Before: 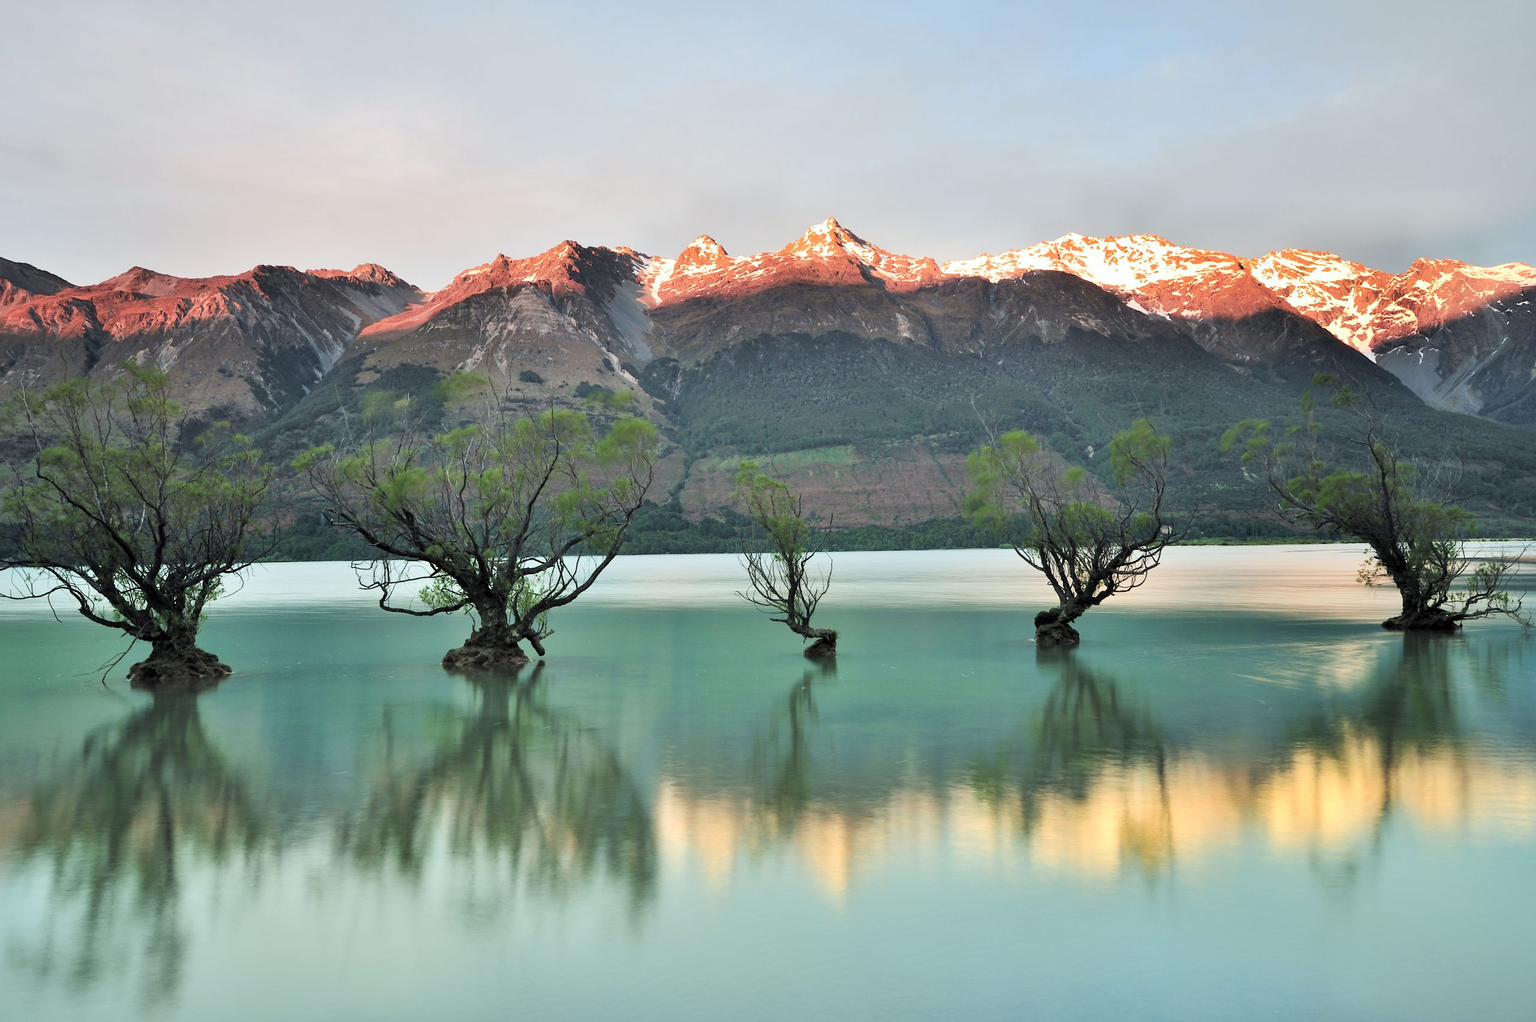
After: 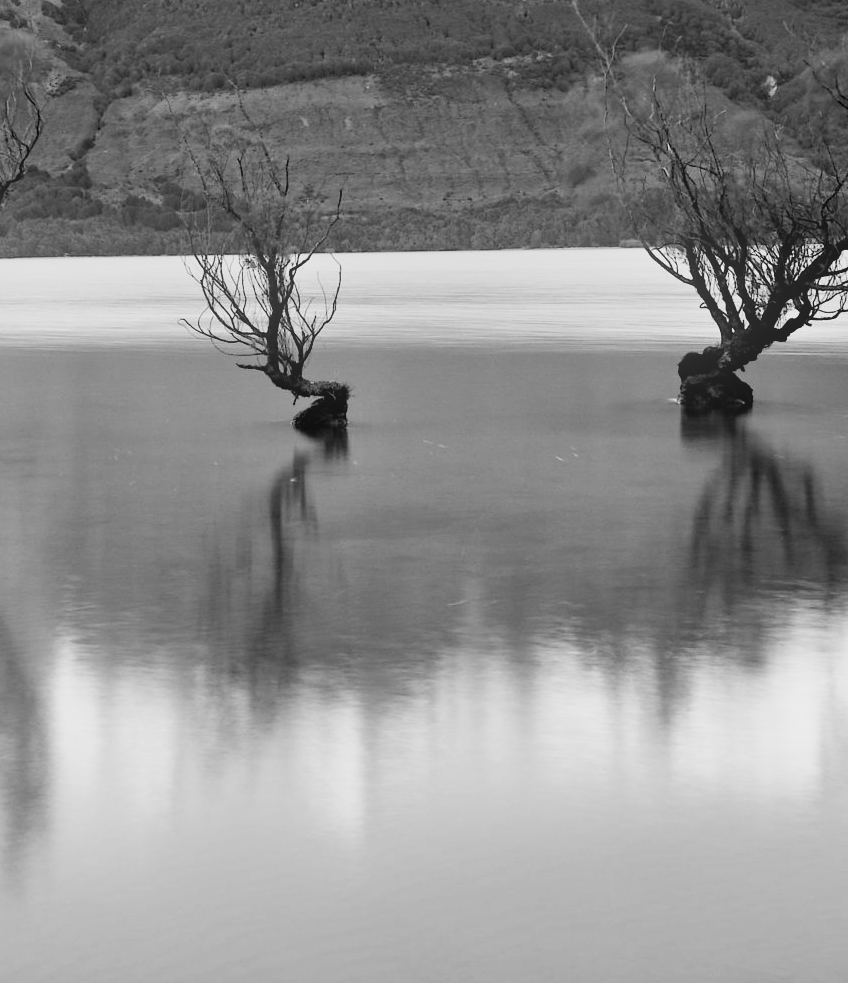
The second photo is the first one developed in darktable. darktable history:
crop: left 40.878%, top 39.176%, right 25.993%, bottom 3.081%
bloom: size 16%, threshold 98%, strength 20%
monochrome: a -71.75, b 75.82
haze removal: compatibility mode true, adaptive false
white balance: red 1.009, blue 1.027
filmic rgb: black relative exposure -8.7 EV, white relative exposure 2.7 EV, threshold 3 EV, target black luminance 0%, hardness 6.25, latitude 76.53%, contrast 1.326, shadows ↔ highlights balance -0.349%, preserve chrominance no, color science v4 (2020), enable highlight reconstruction true
color correction: highlights a* 15.46, highlights b* -20.56
